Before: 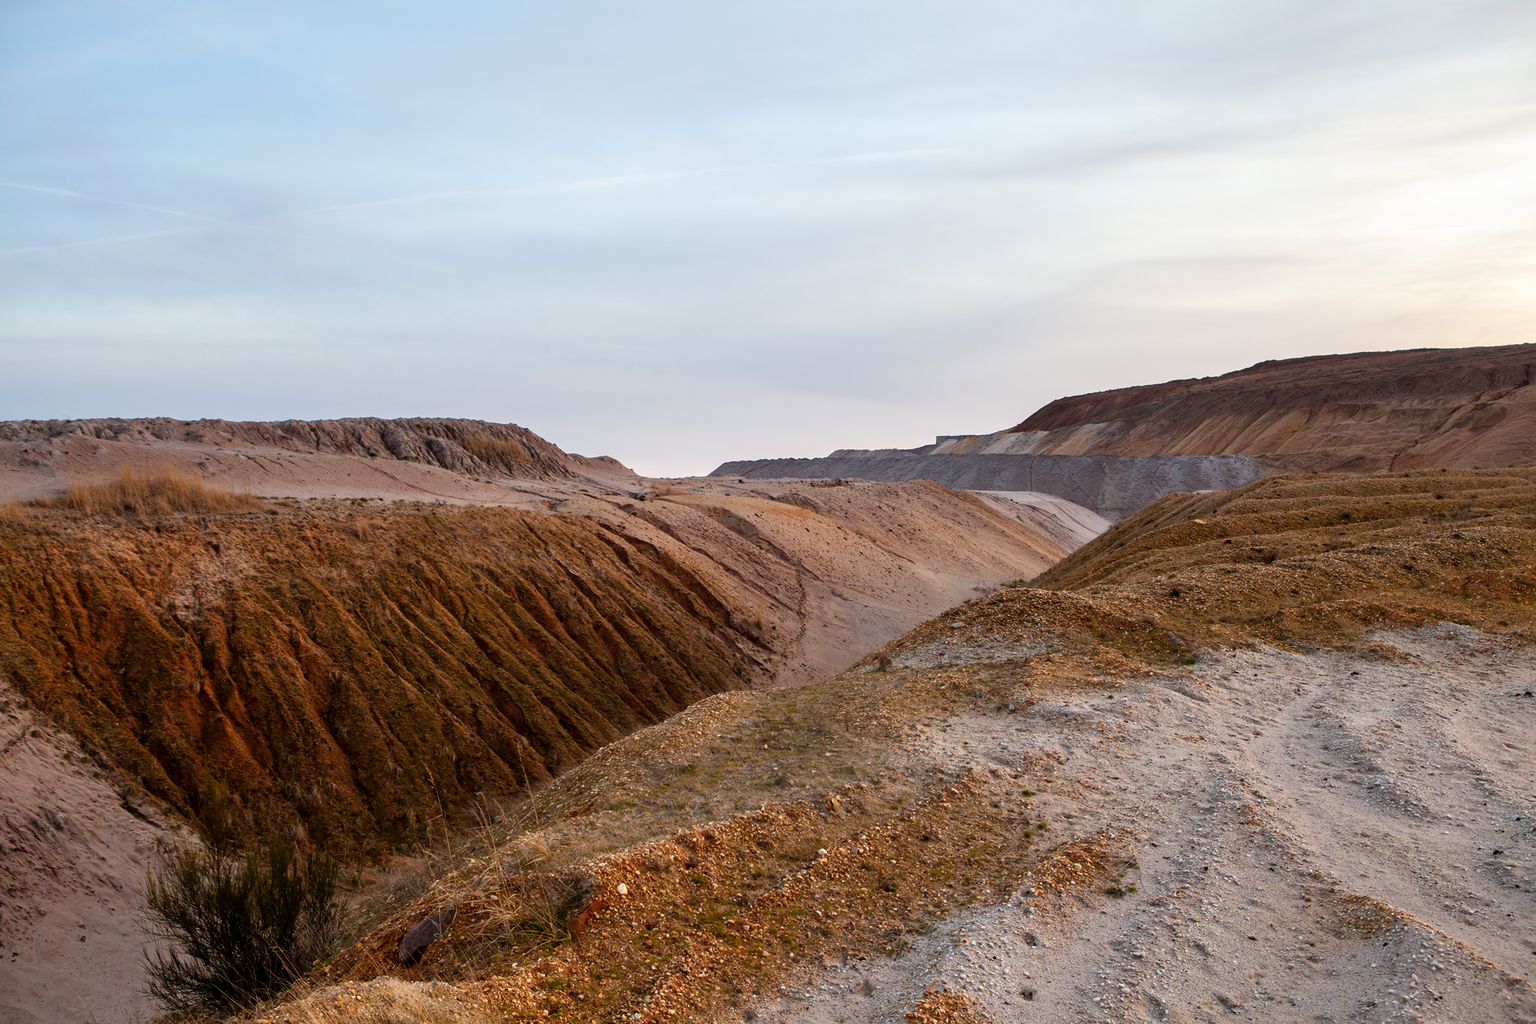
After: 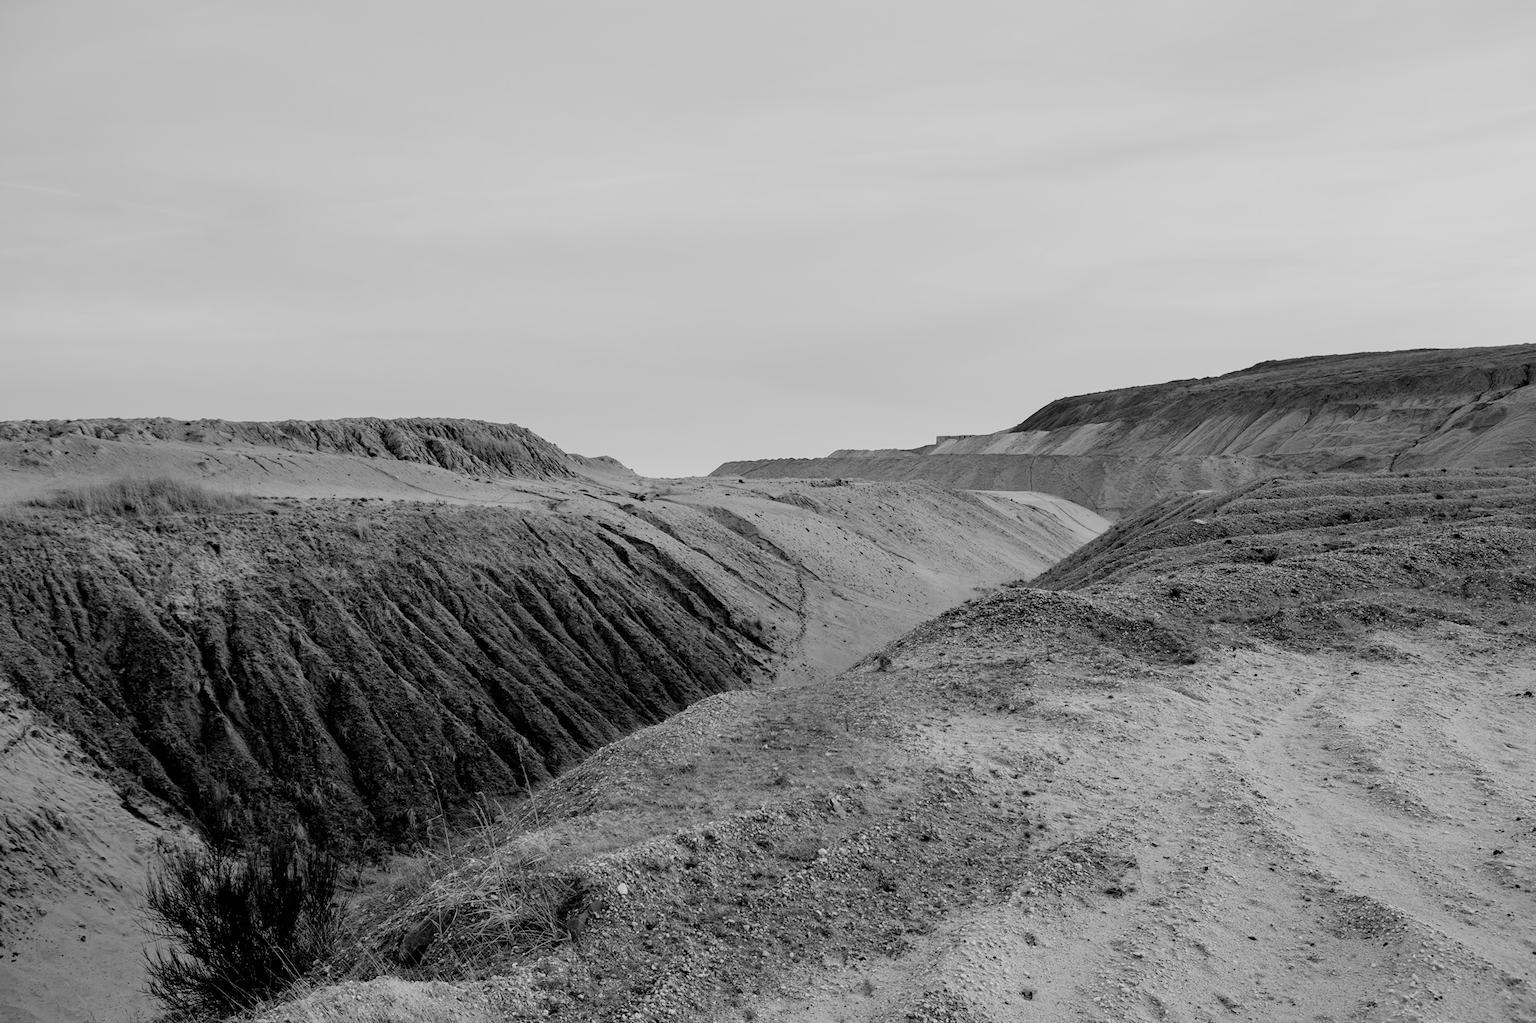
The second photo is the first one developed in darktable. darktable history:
filmic rgb: middle gray luminance 18%, black relative exposure -7.5 EV, white relative exposure 8.5 EV, threshold 6 EV, target black luminance 0%, hardness 2.23, latitude 18.37%, contrast 0.878, highlights saturation mix 5%, shadows ↔ highlights balance 10.15%, add noise in highlights 0, preserve chrominance no, color science v3 (2019), use custom middle-gray values true, iterations of high-quality reconstruction 0, contrast in highlights soft, enable highlight reconstruction true
monochrome: on, module defaults
exposure: black level correction 0.001, exposure 0.5 EV, compensate exposure bias true, compensate highlight preservation false
